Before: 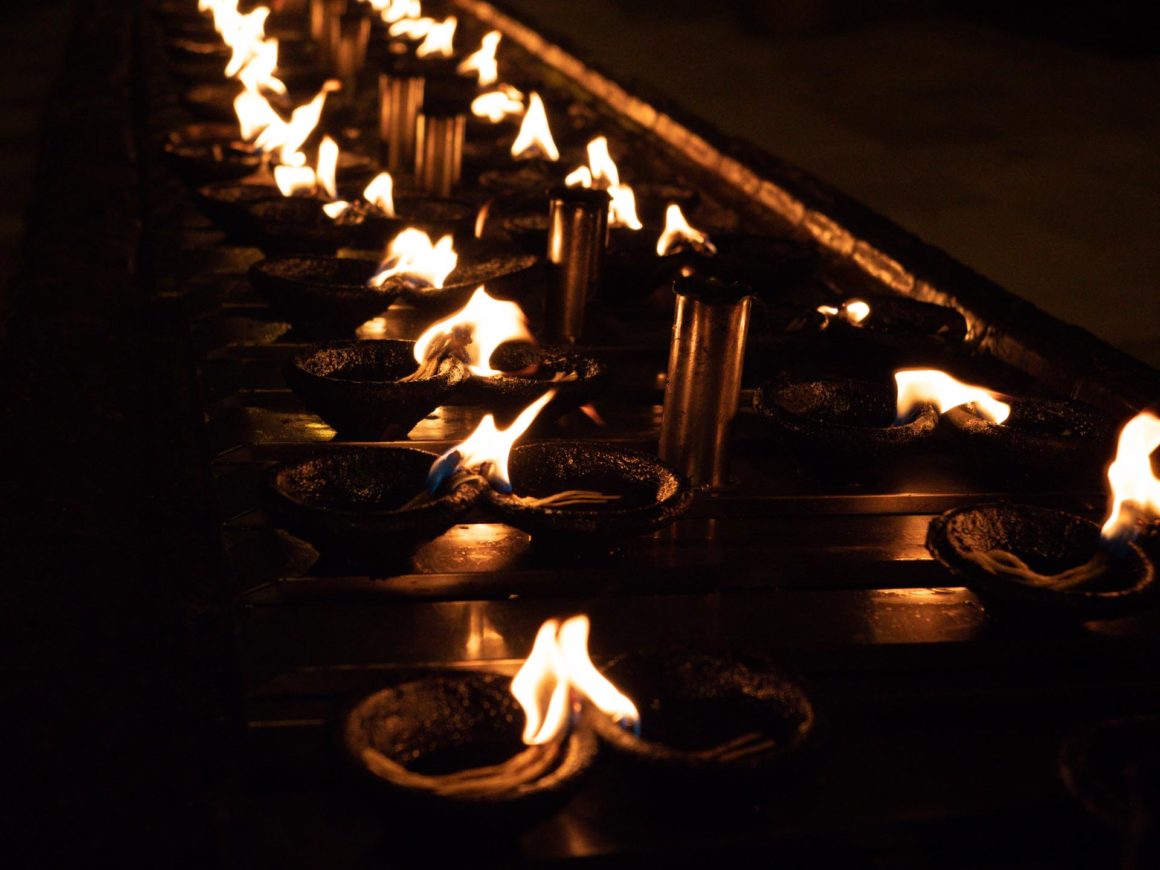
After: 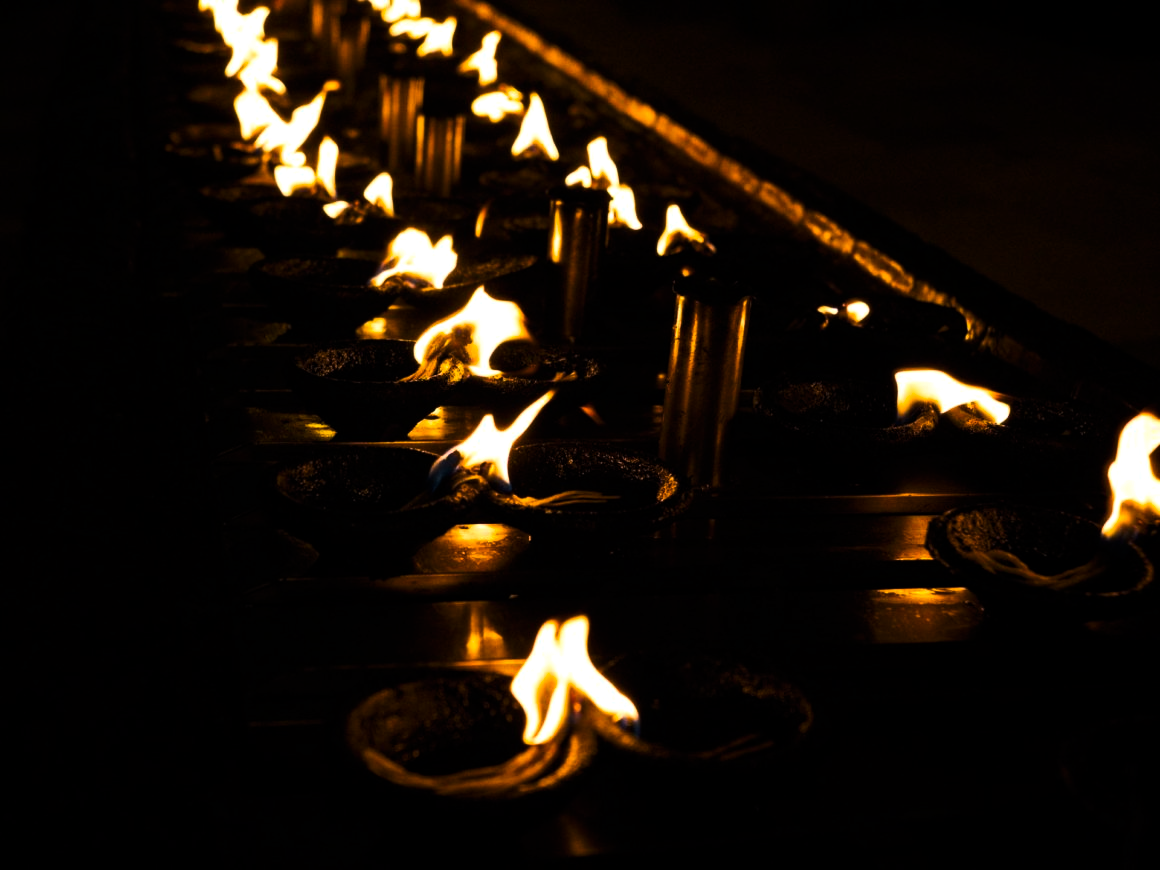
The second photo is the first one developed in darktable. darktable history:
levels: levels [0, 0.618, 1]
contrast brightness saturation: contrast 0.197, brightness 0.161, saturation 0.215
color balance rgb: perceptual saturation grading › global saturation 29.883%, perceptual brilliance grading › highlights 2.884%, global vibrance 20%
